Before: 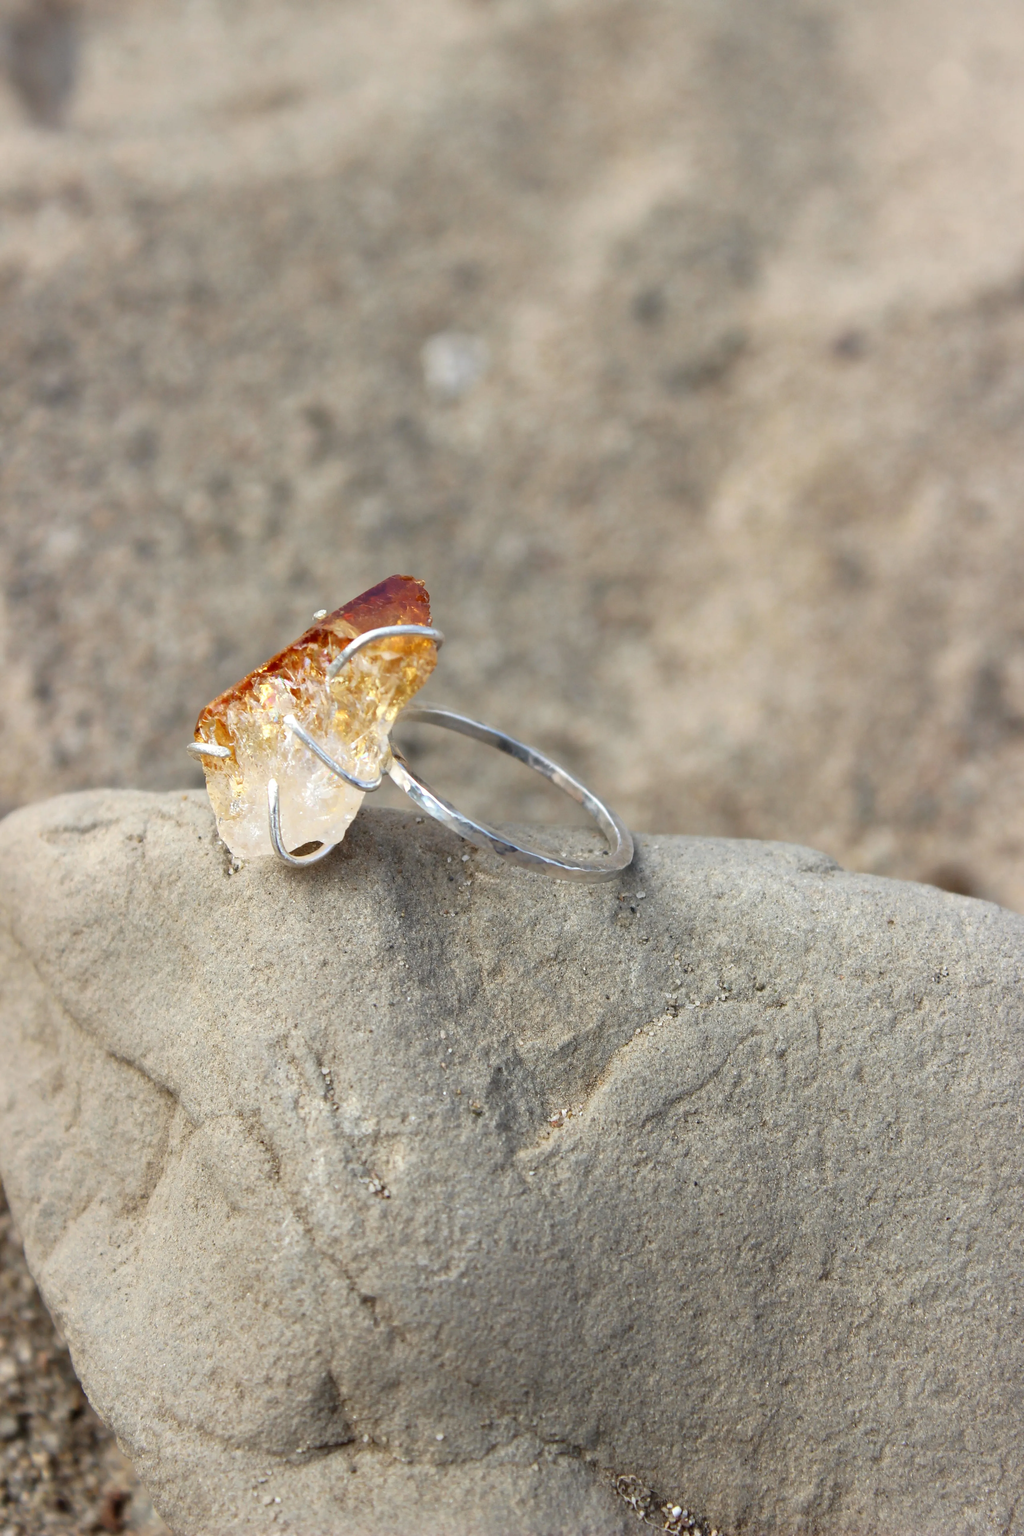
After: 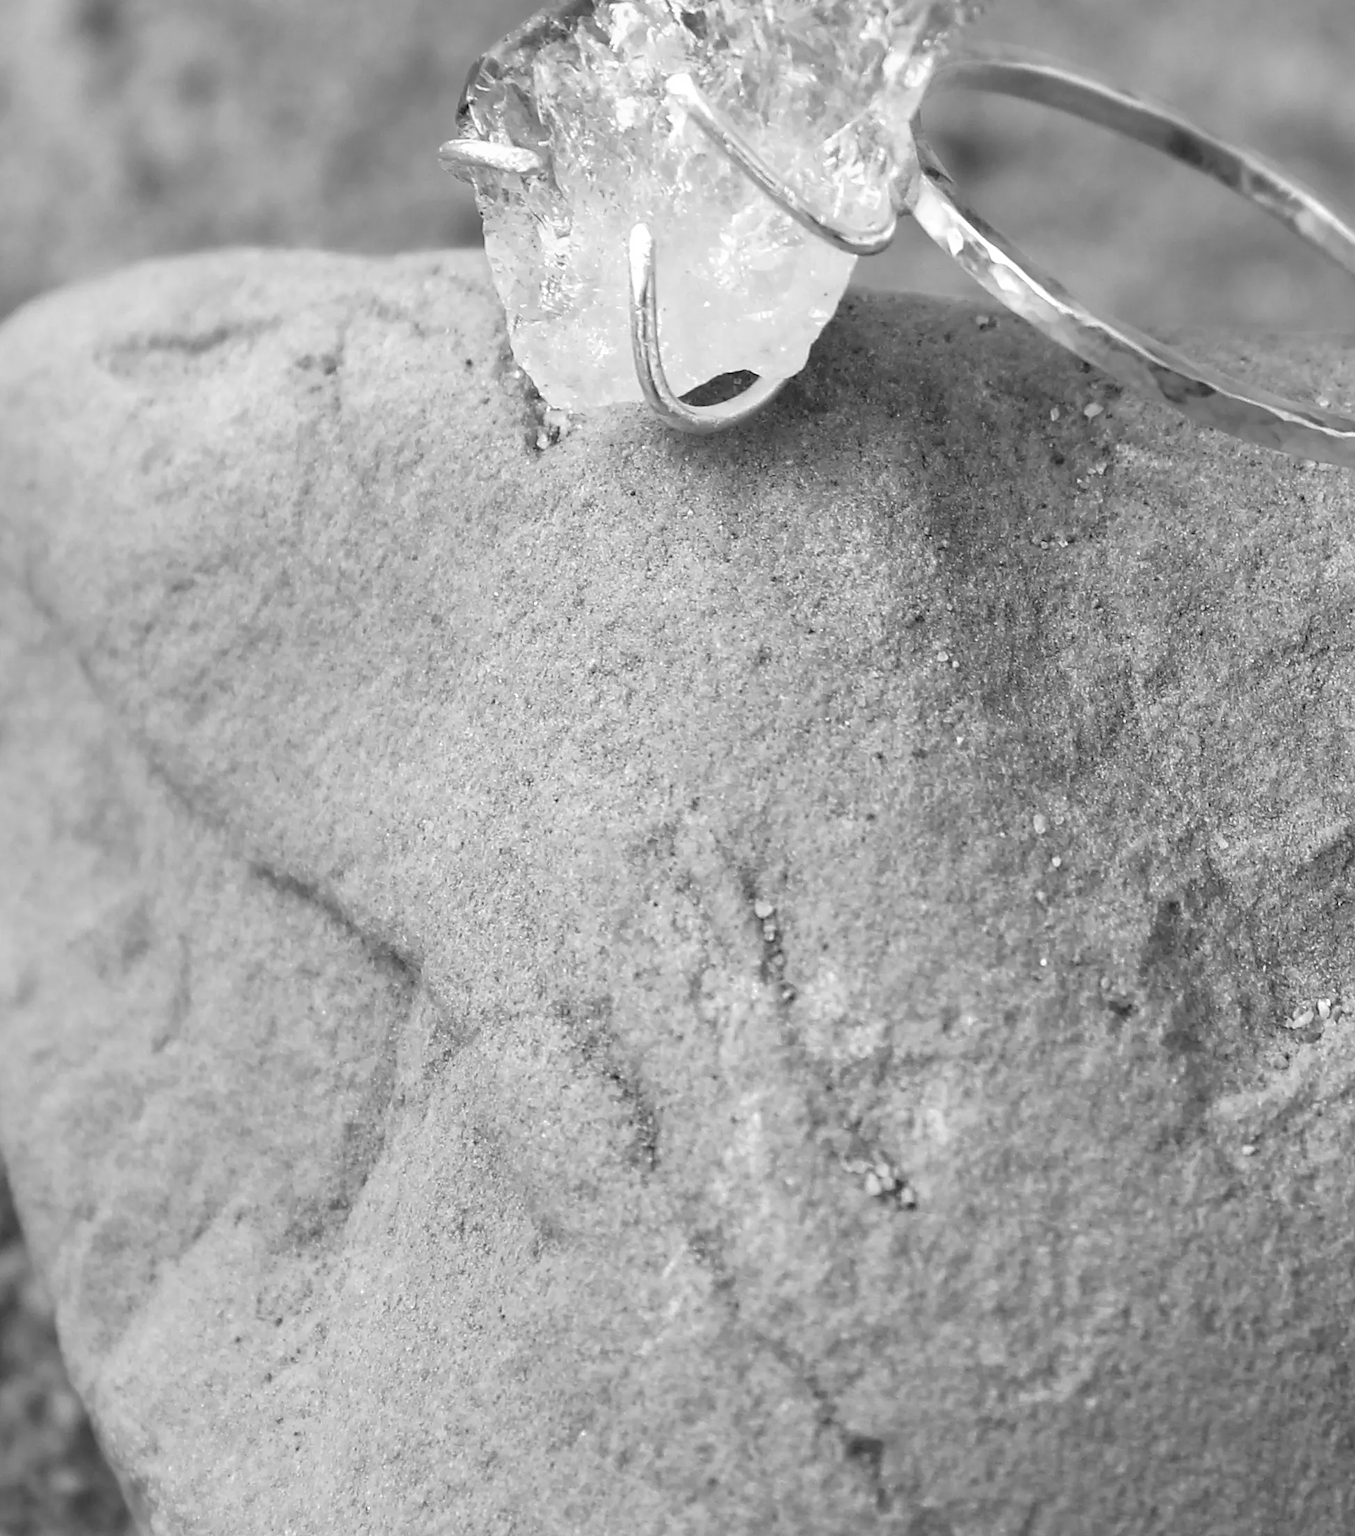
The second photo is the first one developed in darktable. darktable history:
crop: top 44.483%, right 43.593%, bottom 12.892%
sharpen: radius 1.864, amount 0.398, threshold 1.271
monochrome: on, module defaults
white balance: red 1.029, blue 0.92
